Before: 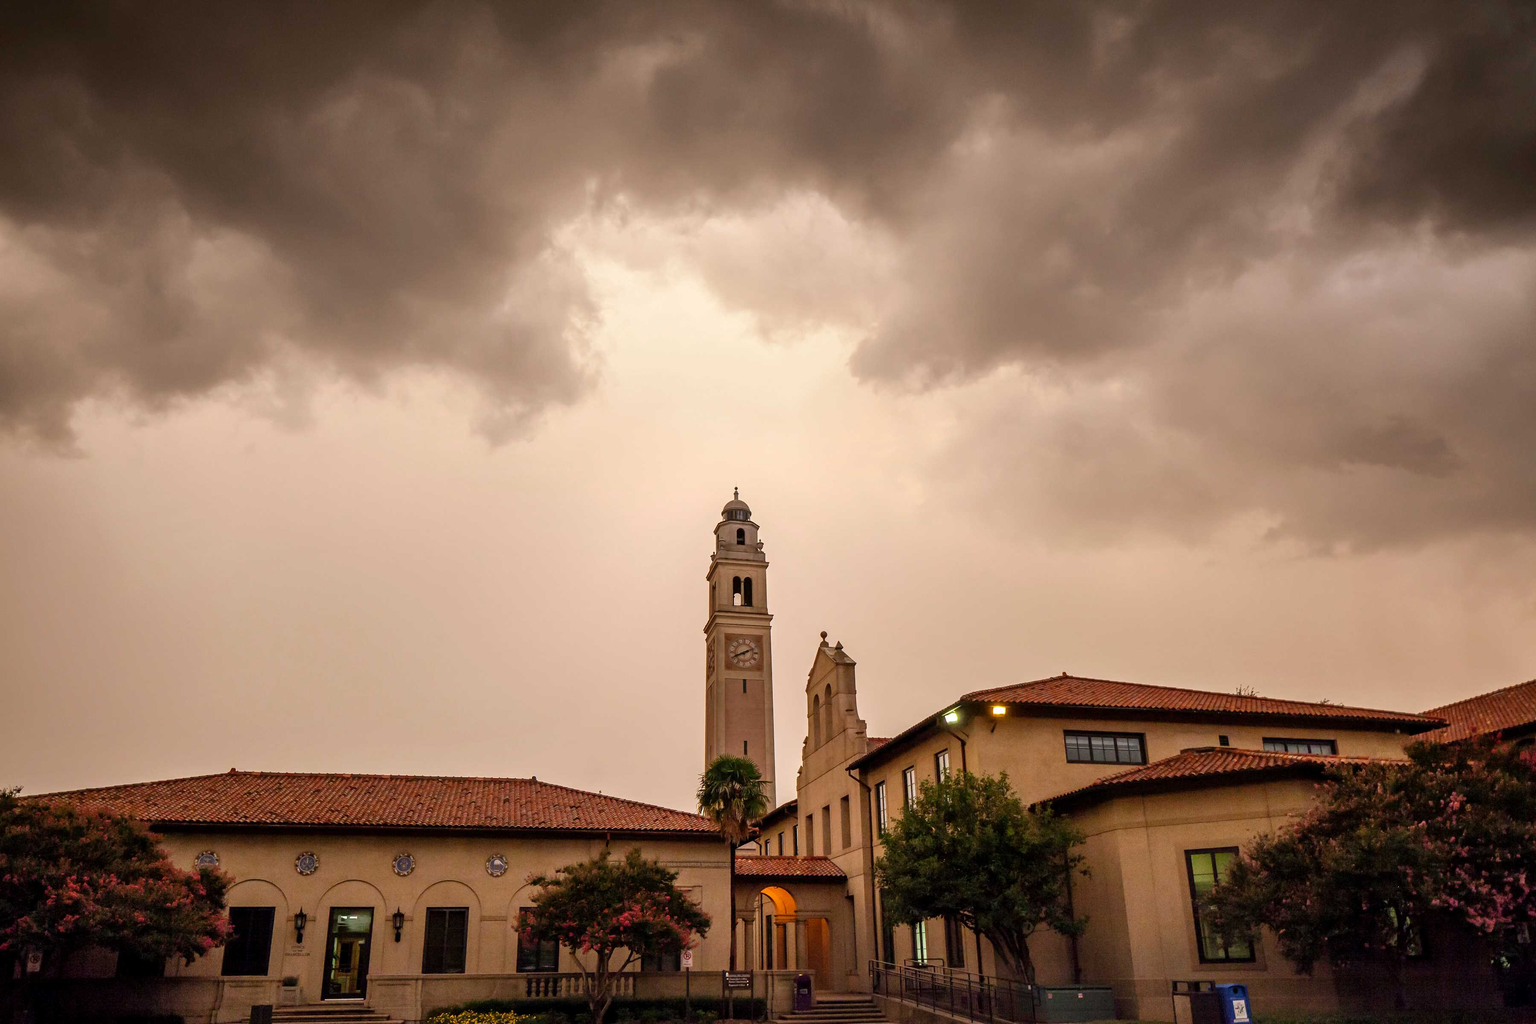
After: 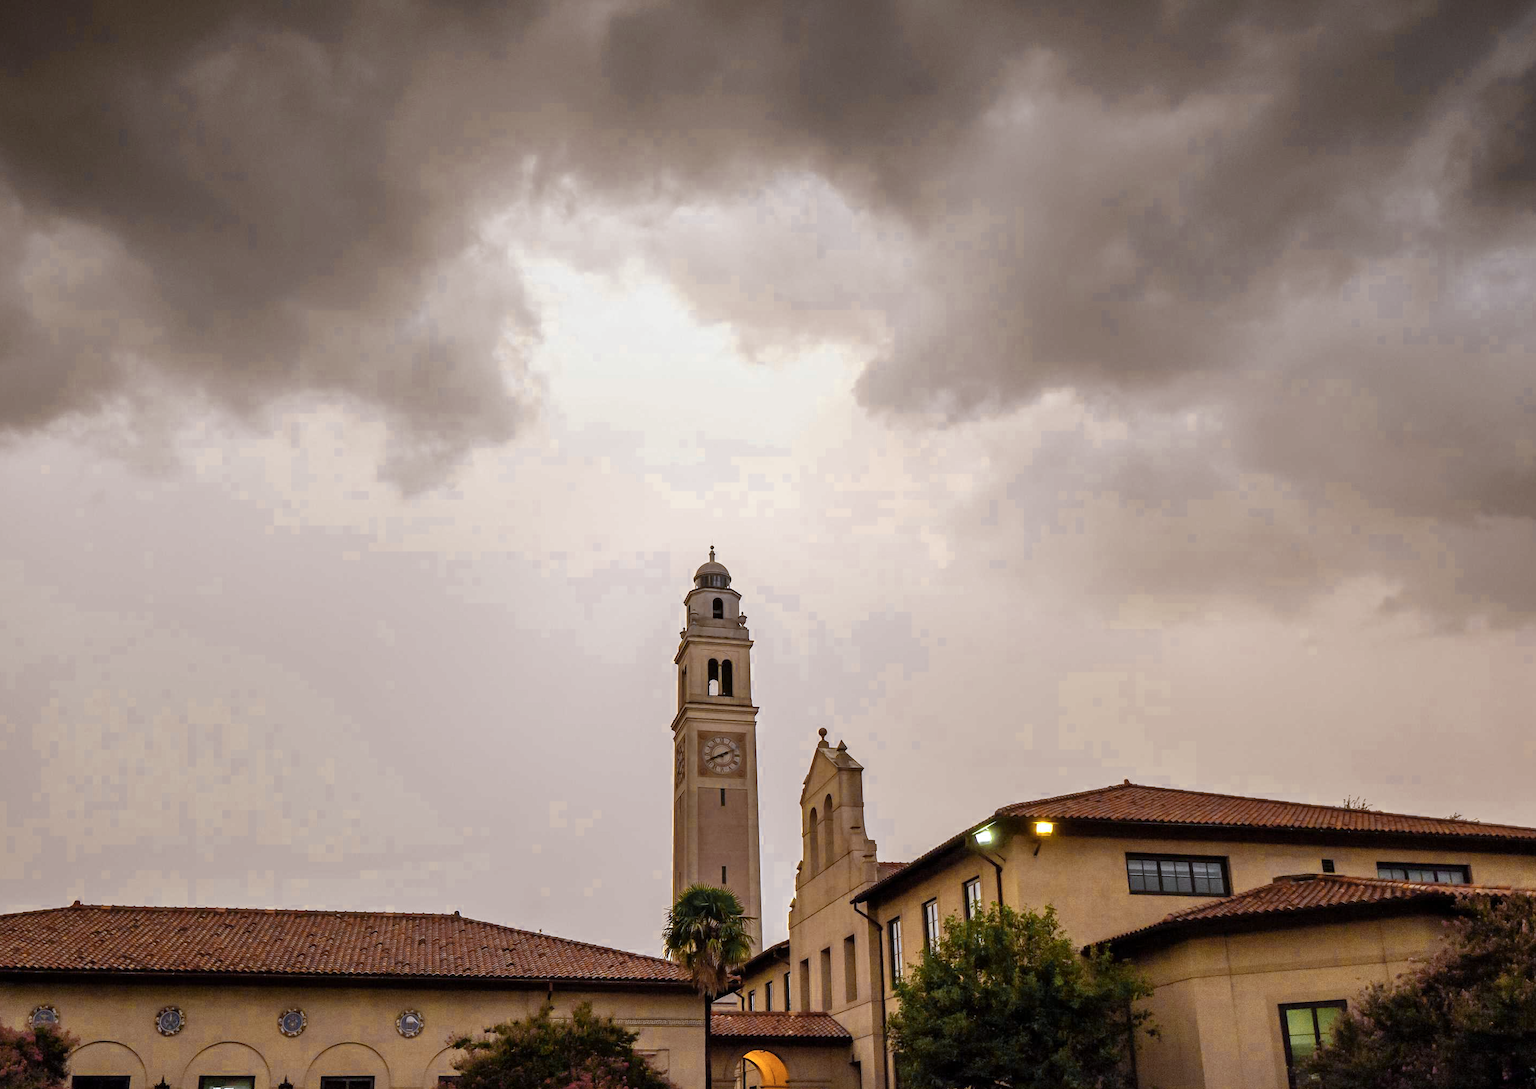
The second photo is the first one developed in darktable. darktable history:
color zones: curves: ch0 [(0.004, 0.306) (0.107, 0.448) (0.252, 0.656) (0.41, 0.398) (0.595, 0.515) (0.768, 0.628)]; ch1 [(0.07, 0.323) (0.151, 0.452) (0.252, 0.608) (0.346, 0.221) (0.463, 0.189) (0.61, 0.368) (0.735, 0.395) (0.921, 0.412)]; ch2 [(0, 0.476) (0.132, 0.512) (0.243, 0.512) (0.397, 0.48) (0.522, 0.376) (0.634, 0.536) (0.761, 0.46)]
crop: left 11.225%, top 5.381%, right 9.565%, bottom 10.314%
white balance: red 0.931, blue 1.11
